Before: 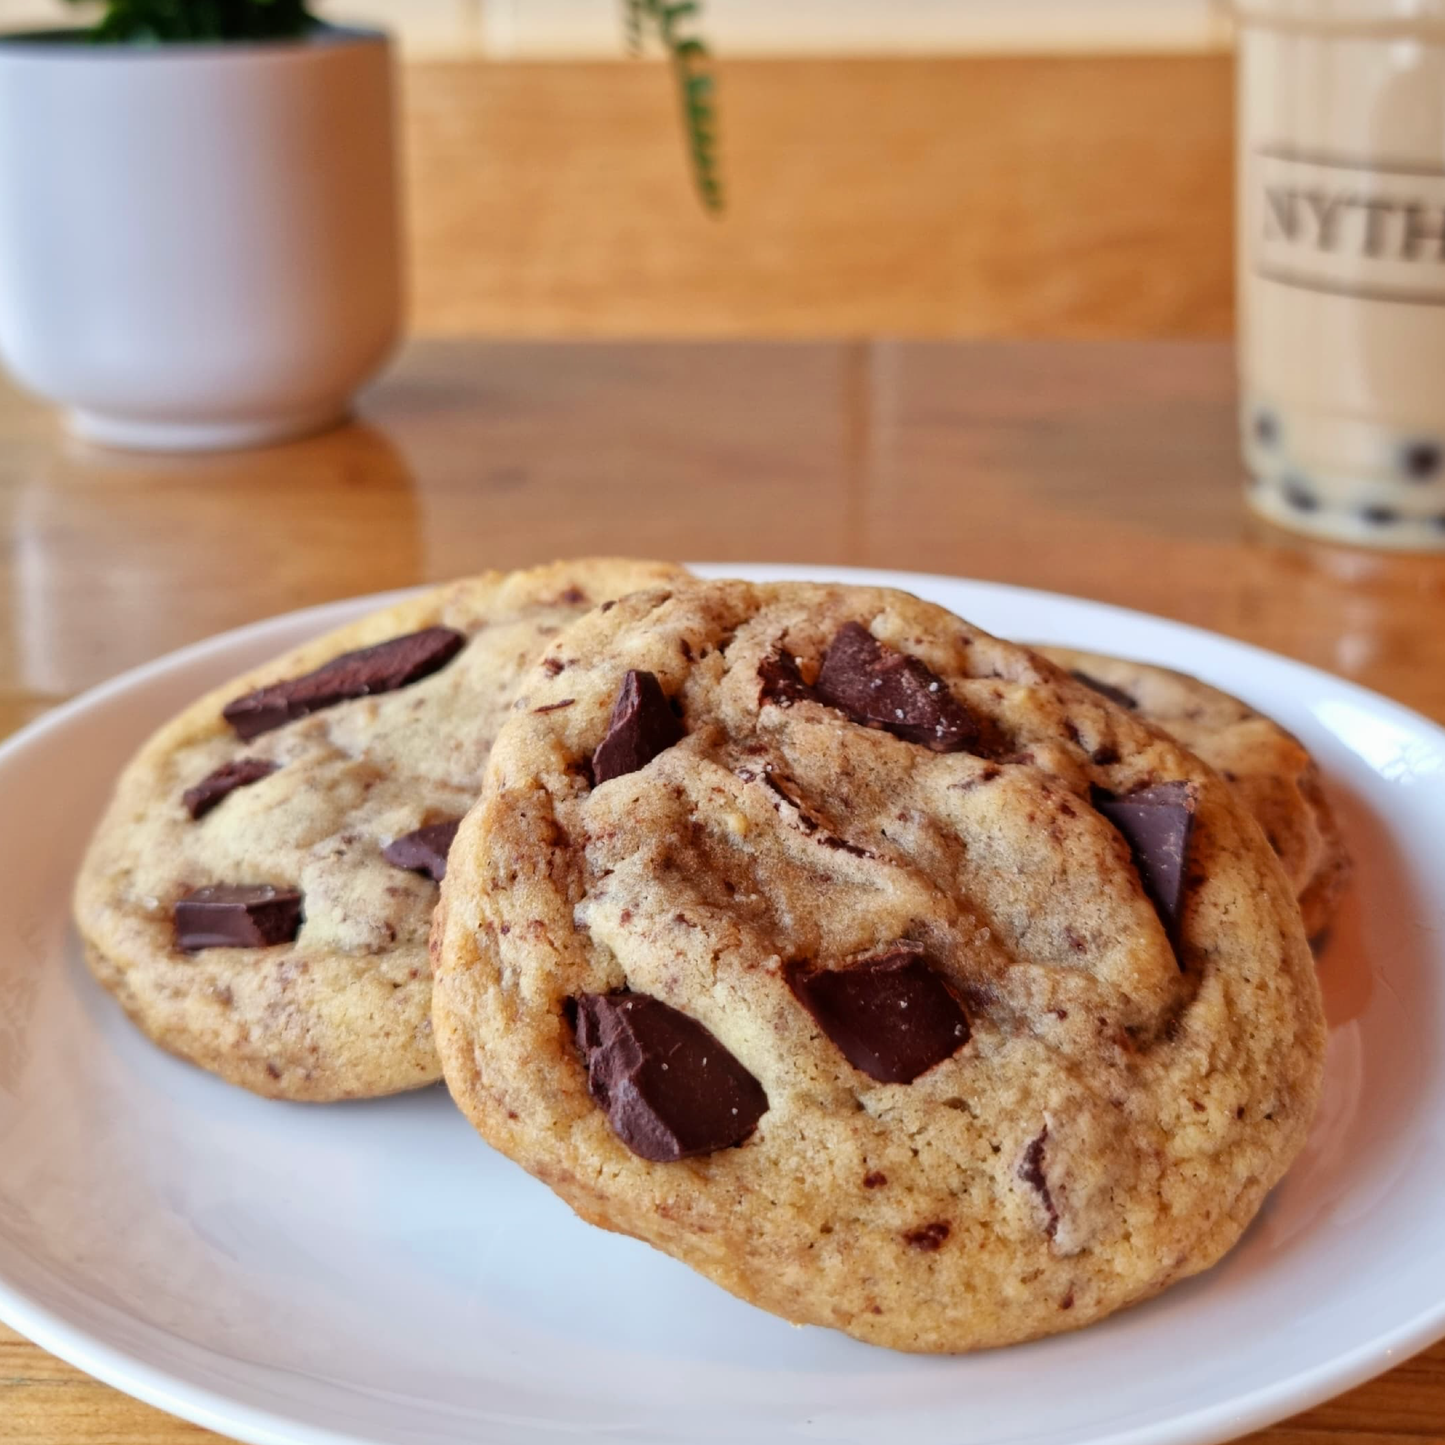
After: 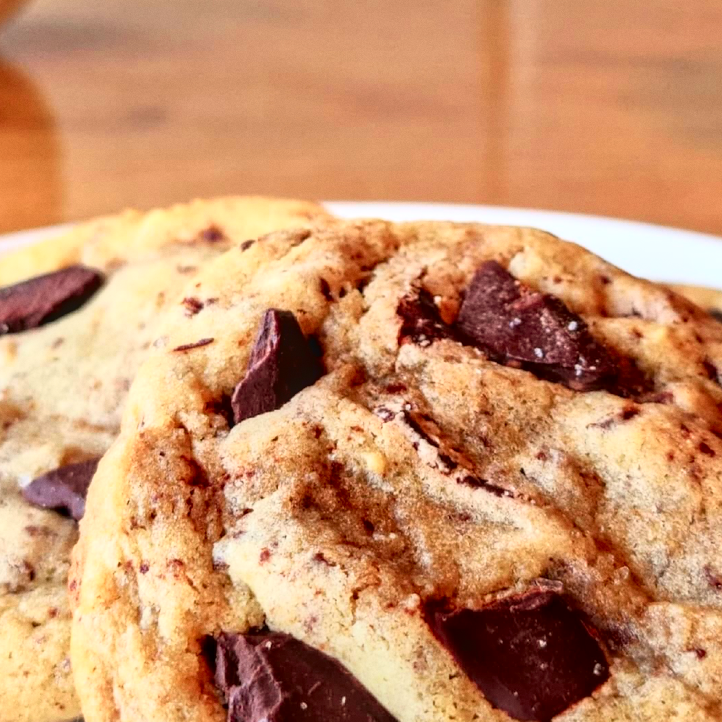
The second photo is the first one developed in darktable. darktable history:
grain: coarseness 0.09 ISO, strength 10%
crop: left 25%, top 25%, right 25%, bottom 25%
contrast brightness saturation: contrast 0.03, brightness 0.06, saturation 0.13
tone curve: curves: ch0 [(0, 0.013) (0.054, 0.018) (0.205, 0.191) (0.289, 0.292) (0.39, 0.424) (0.493, 0.551) (0.647, 0.752) (0.778, 0.895) (1, 0.998)]; ch1 [(0, 0) (0.385, 0.343) (0.439, 0.415) (0.494, 0.495) (0.501, 0.501) (0.51, 0.509) (0.54, 0.546) (0.586, 0.606) (0.66, 0.701) (0.783, 0.804) (1, 1)]; ch2 [(0, 0) (0.32, 0.281) (0.403, 0.399) (0.441, 0.428) (0.47, 0.469) (0.498, 0.496) (0.524, 0.538) (0.566, 0.579) (0.633, 0.665) (0.7, 0.711) (1, 1)], color space Lab, independent channels, preserve colors none
local contrast: on, module defaults
